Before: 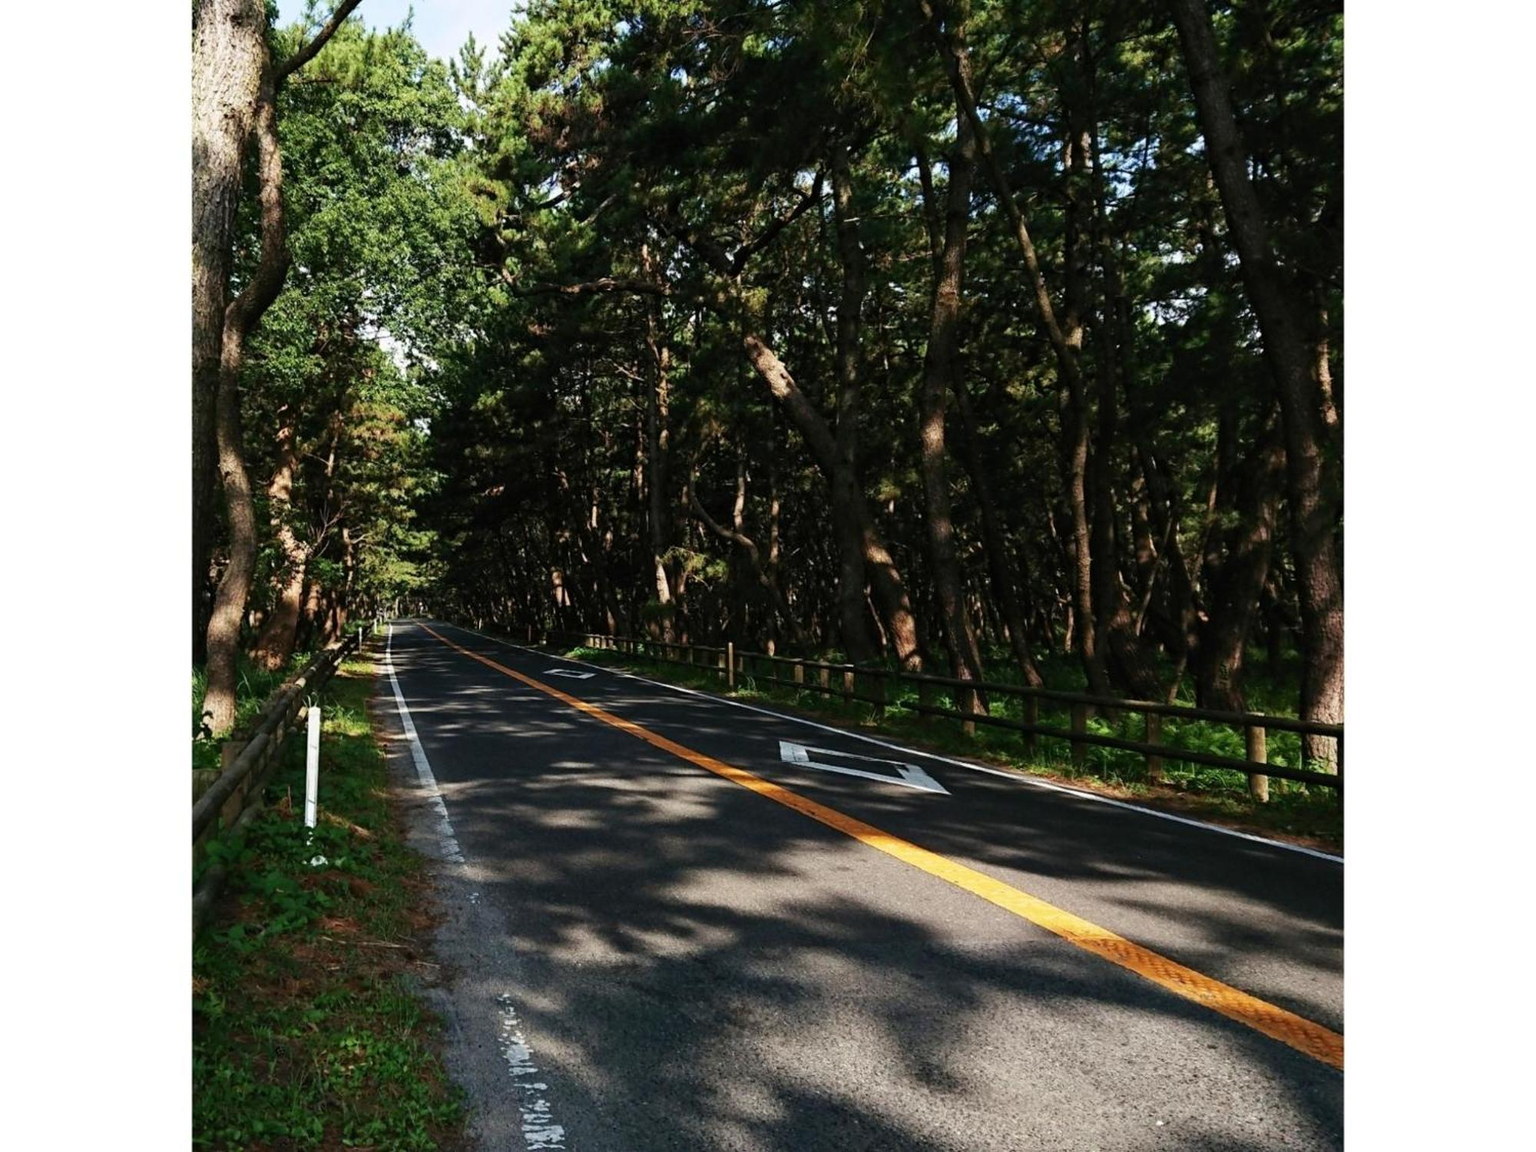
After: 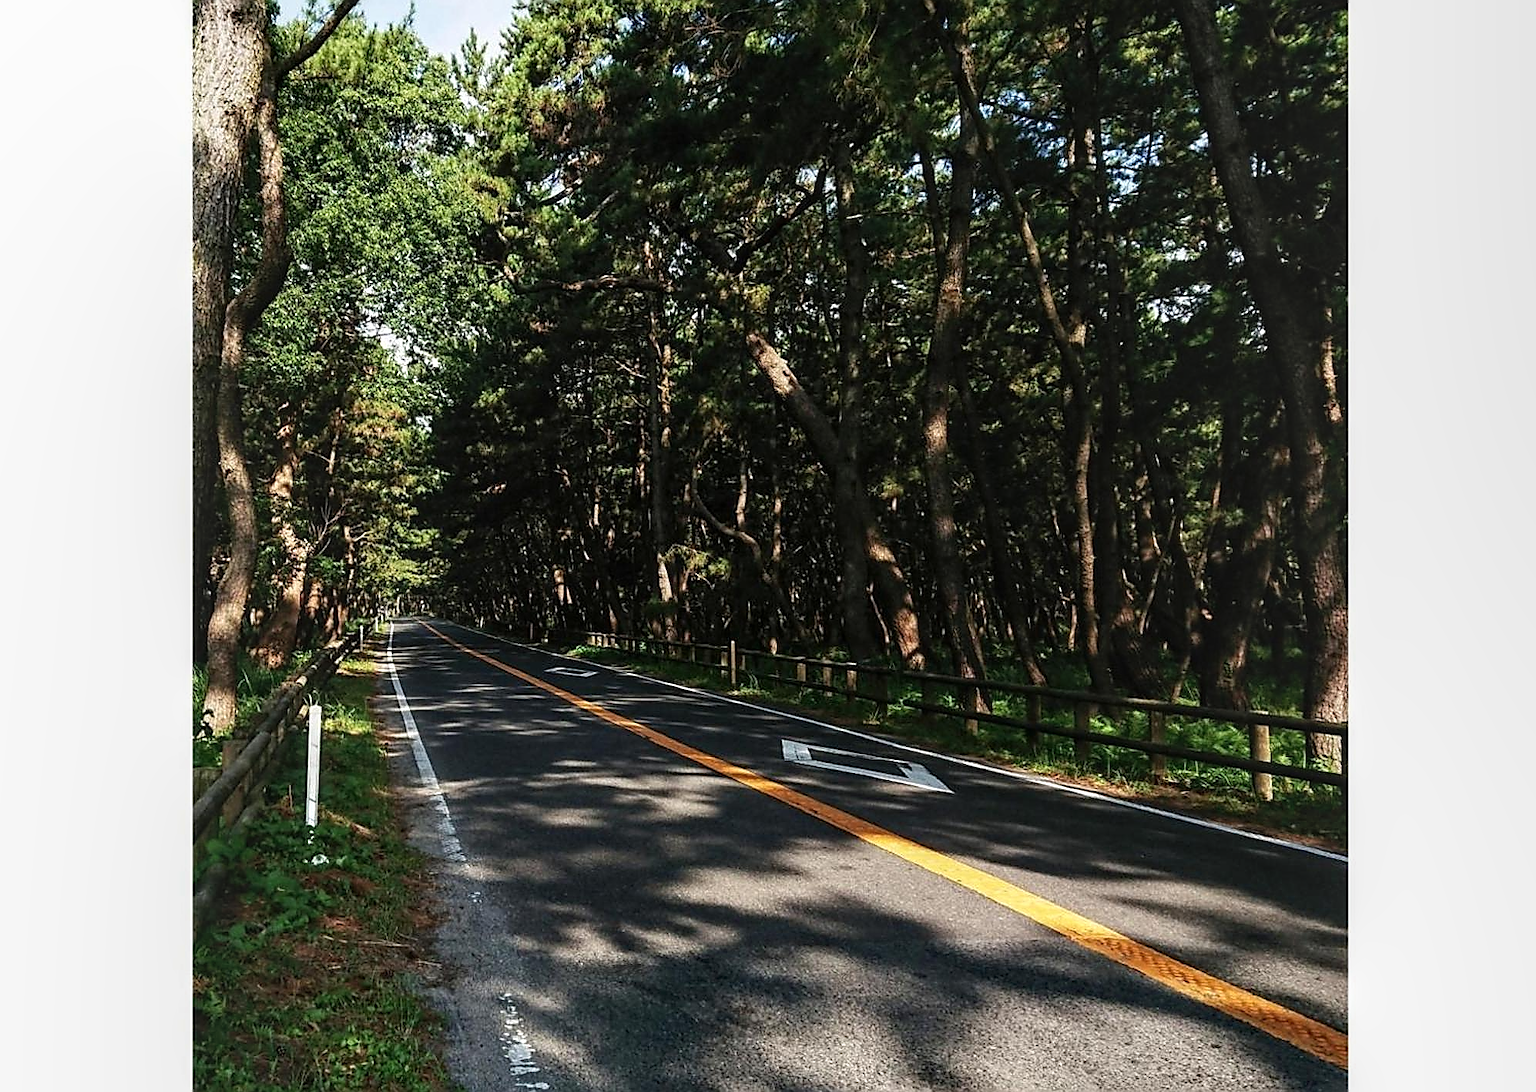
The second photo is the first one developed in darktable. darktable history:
crop: top 0.344%, right 0.26%, bottom 5.08%
sharpen: radius 1.379, amount 1.252, threshold 0.726
local contrast: detail 130%
